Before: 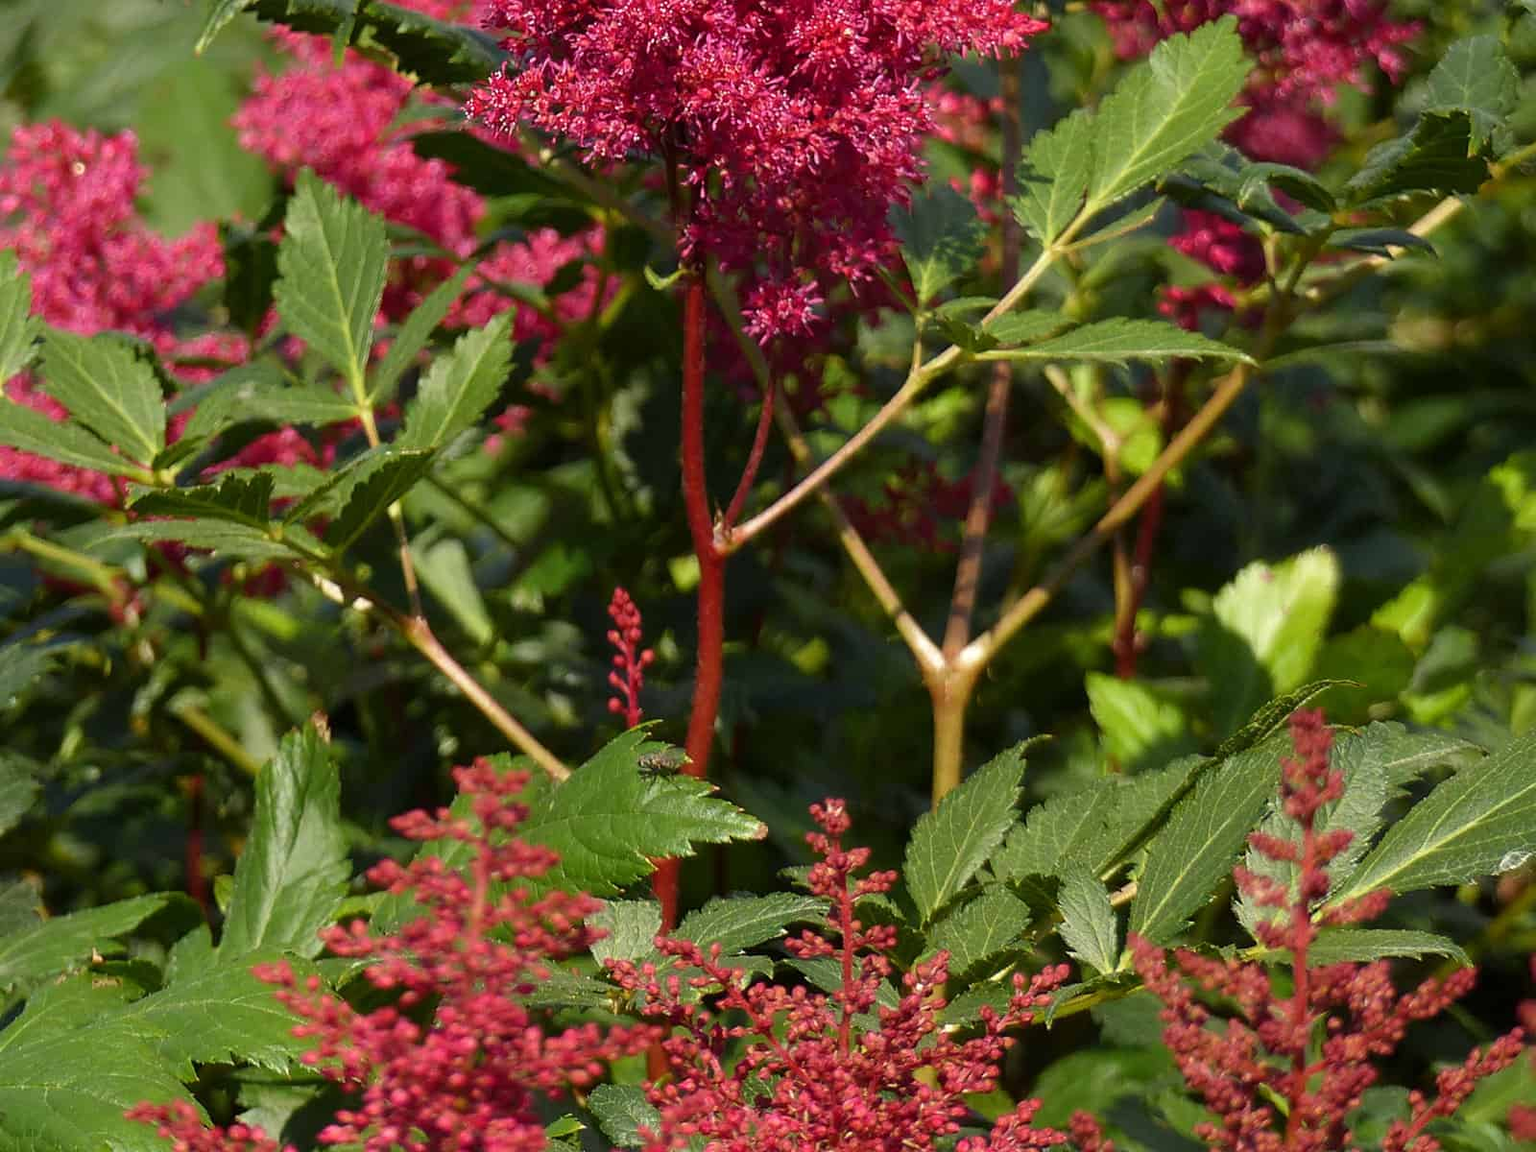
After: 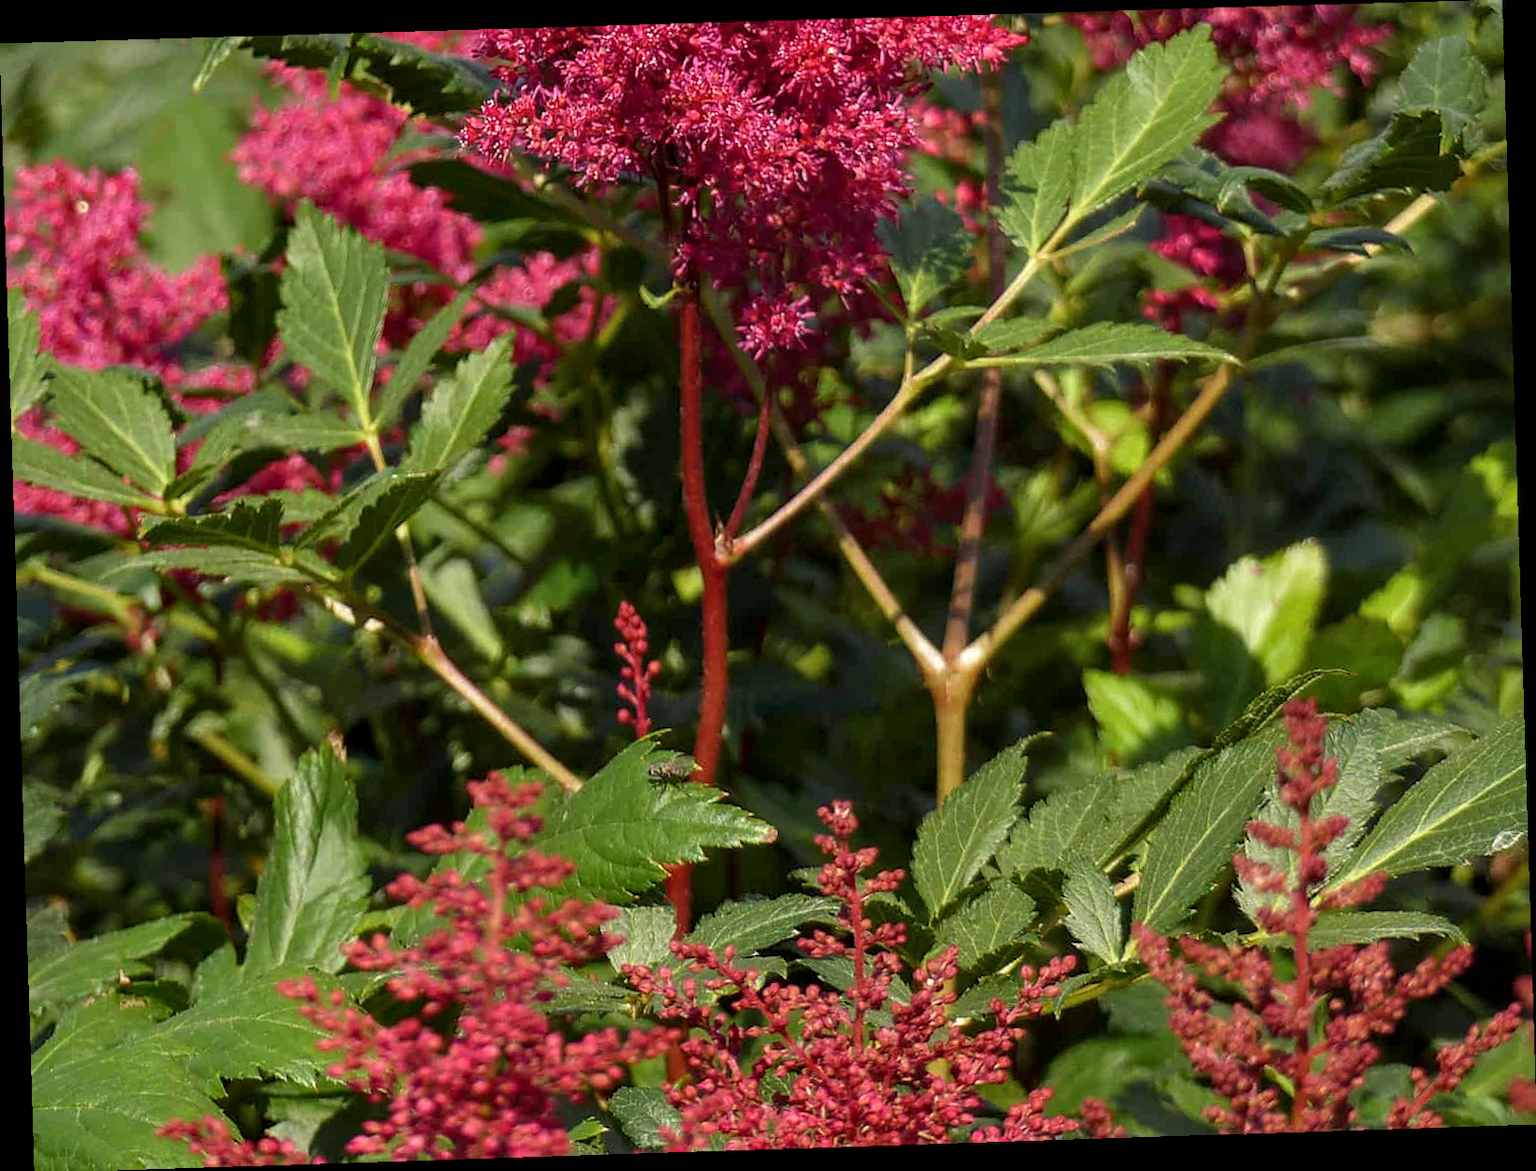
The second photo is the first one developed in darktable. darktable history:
rotate and perspective: rotation -1.77°, lens shift (horizontal) 0.004, automatic cropping off
local contrast: on, module defaults
